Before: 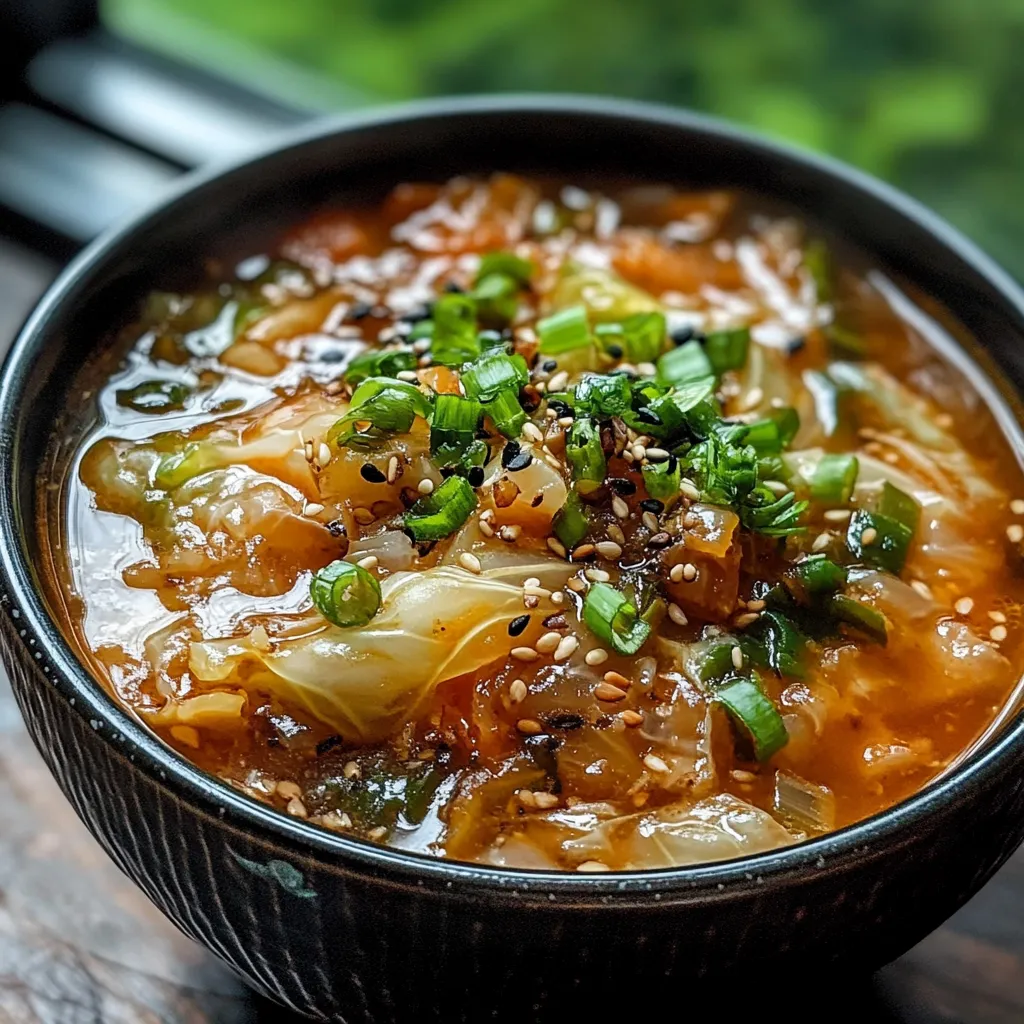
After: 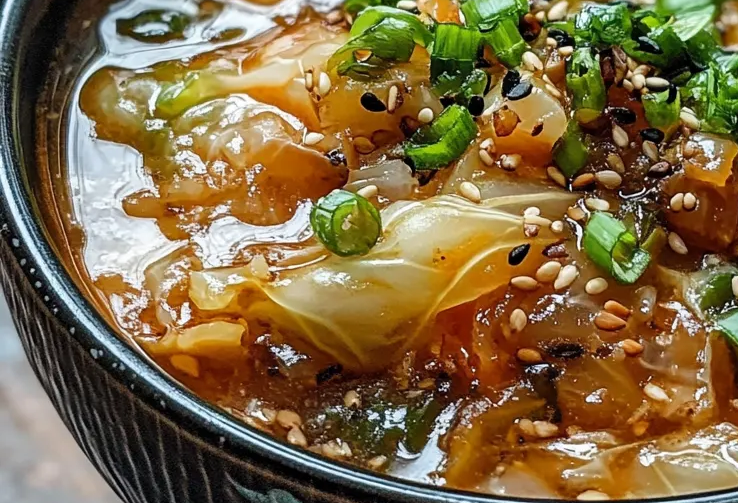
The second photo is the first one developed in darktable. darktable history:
crop: top 36.267%, right 27.928%, bottom 14.541%
